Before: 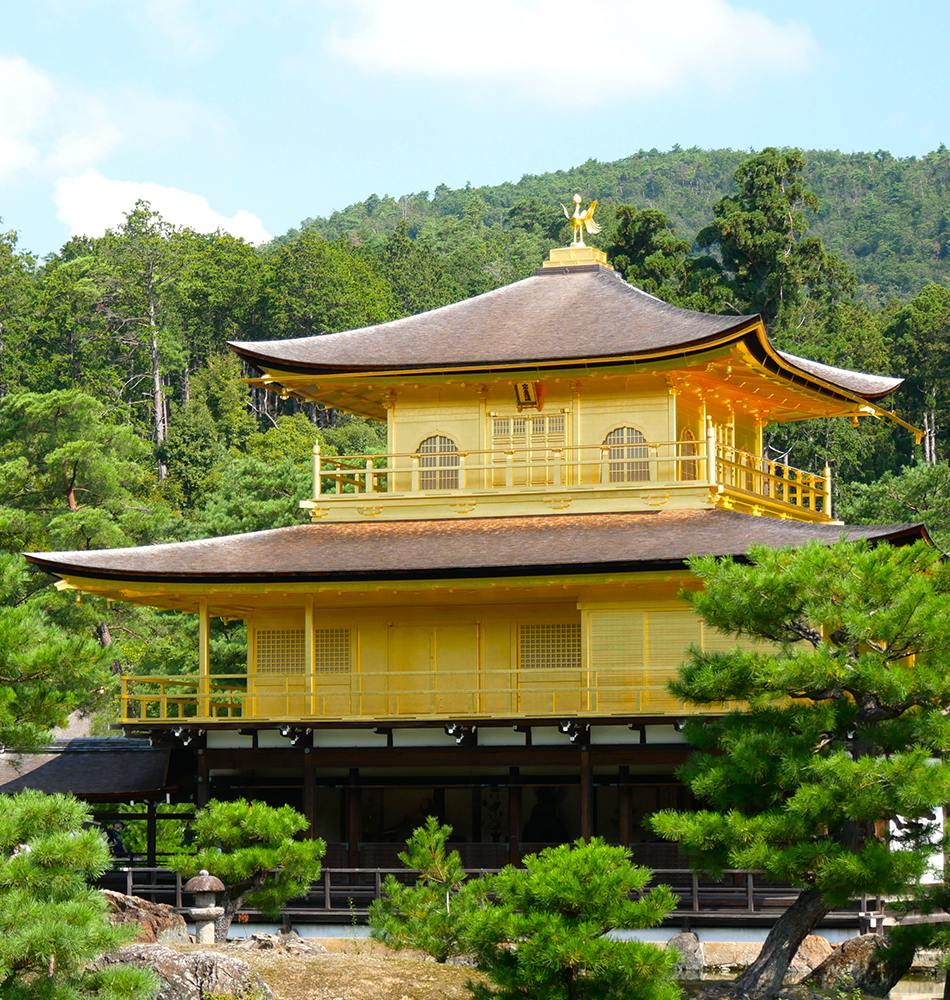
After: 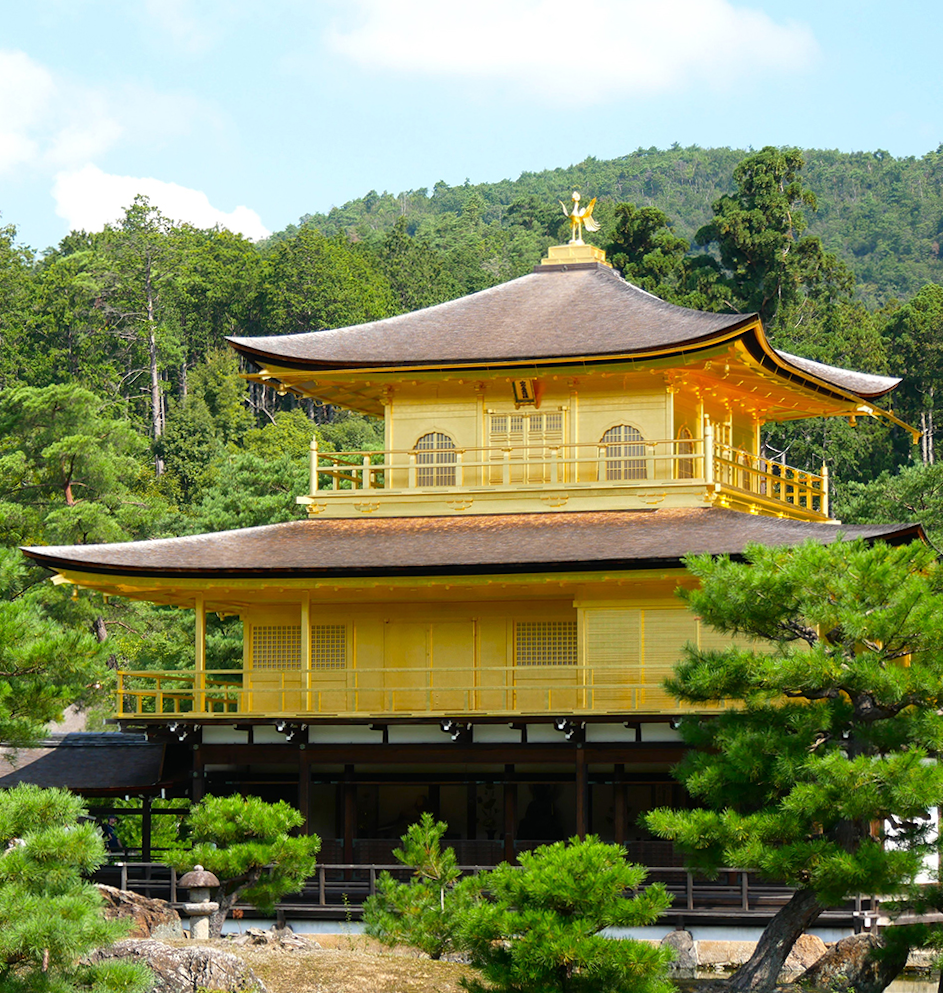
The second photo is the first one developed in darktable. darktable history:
crop and rotate: angle -0.362°
